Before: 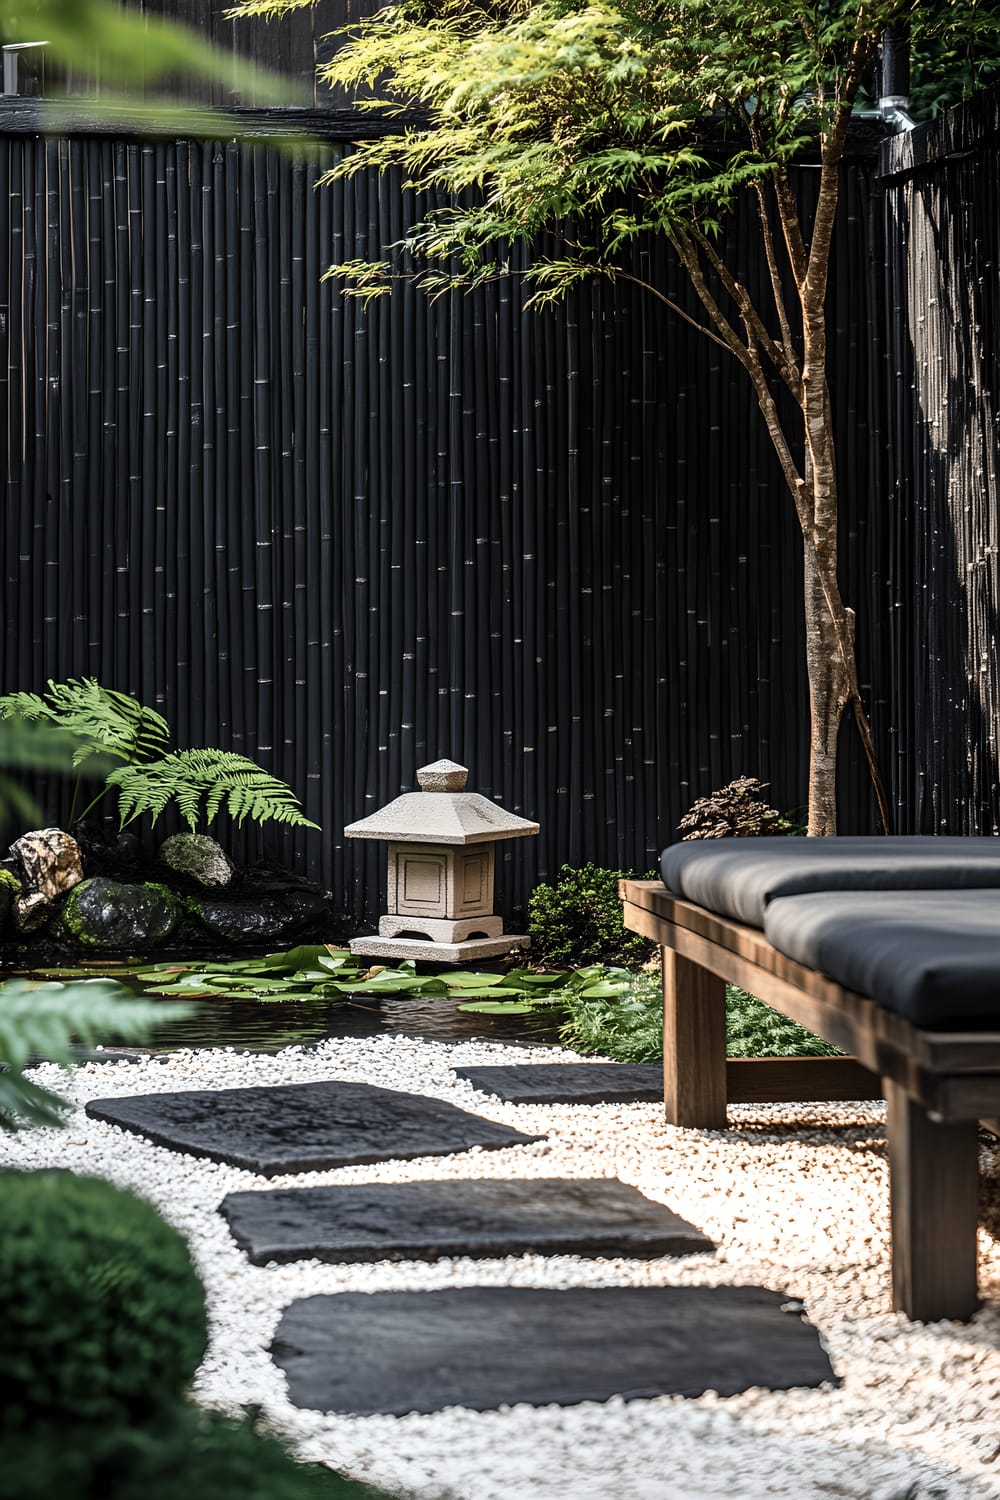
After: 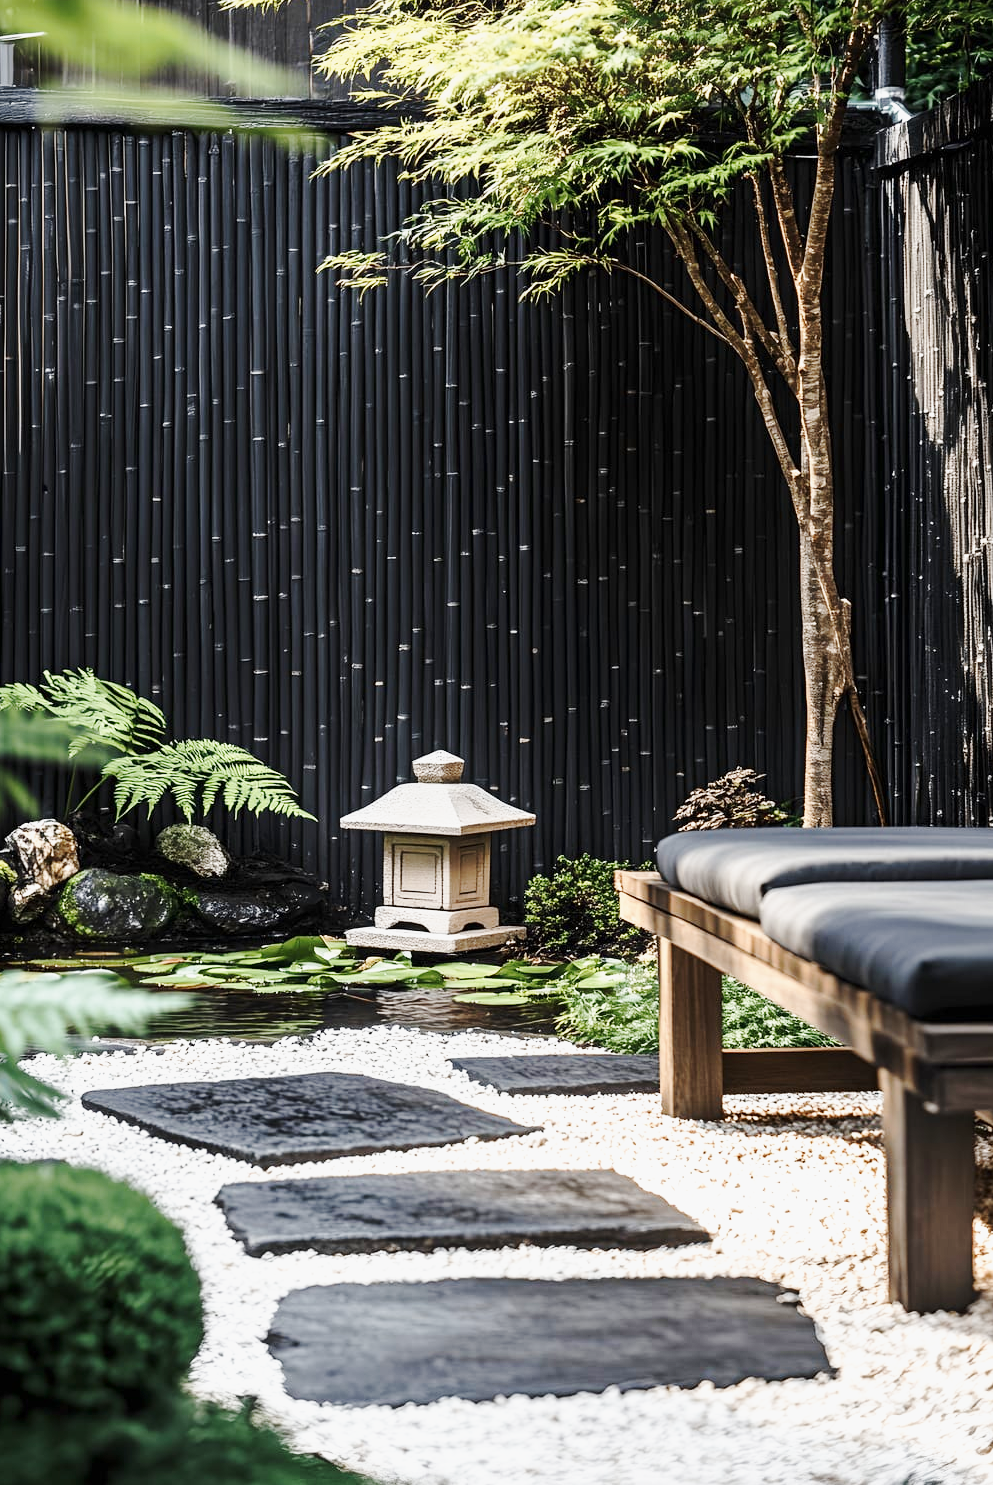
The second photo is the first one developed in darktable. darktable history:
base curve: curves: ch0 [(0, 0) (0.025, 0.046) (0.112, 0.277) (0.467, 0.74) (0.814, 0.929) (1, 0.942)], preserve colors none
contrast brightness saturation: saturation -0.05
crop: left 0.436%, top 0.613%, right 0.238%, bottom 0.386%
